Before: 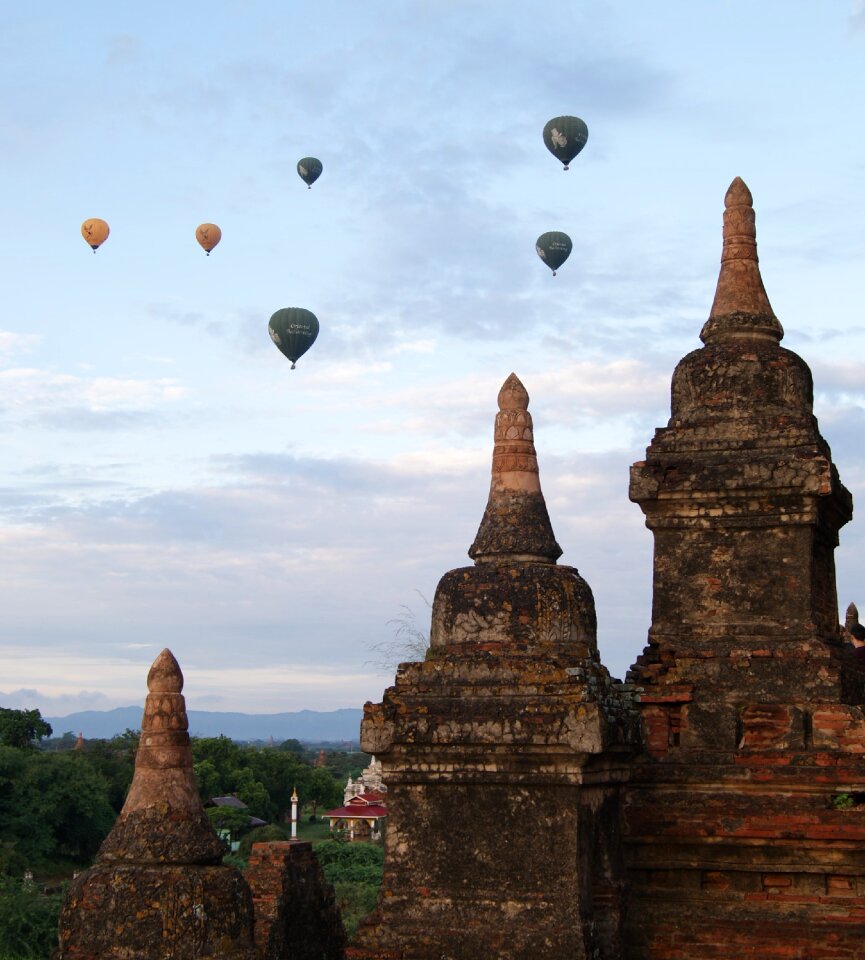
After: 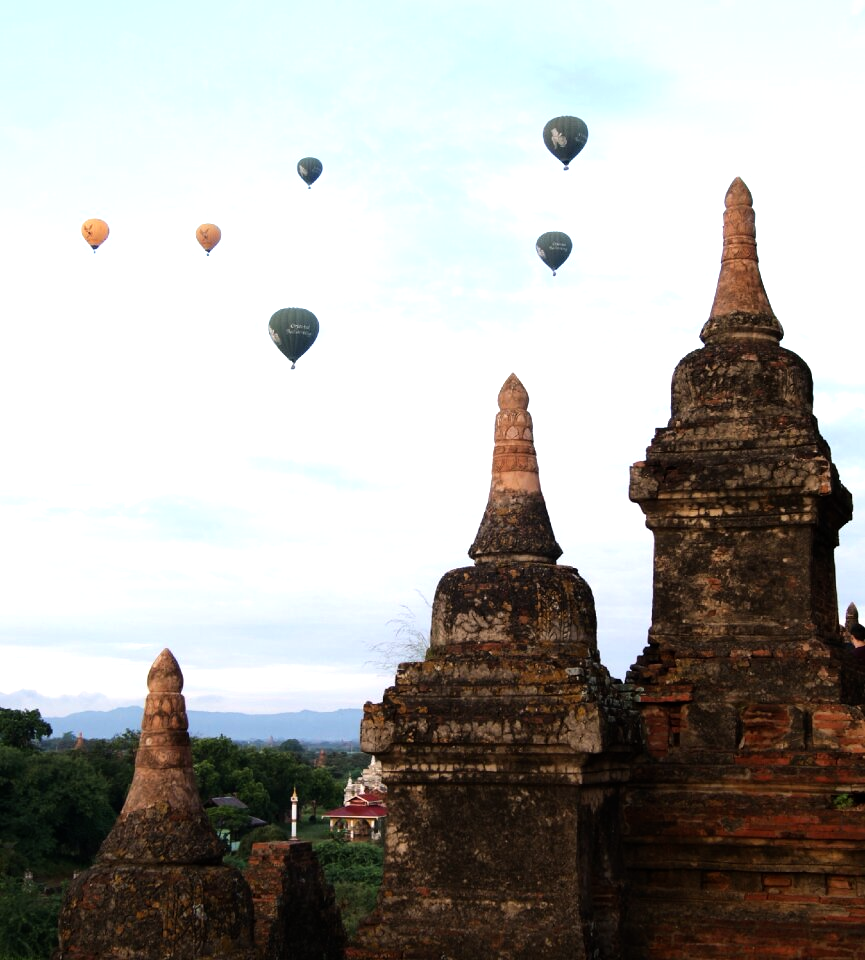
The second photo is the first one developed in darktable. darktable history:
tone equalizer: -8 EV -0.725 EV, -7 EV -0.671 EV, -6 EV -0.571 EV, -5 EV -0.371 EV, -3 EV 0.397 EV, -2 EV 0.6 EV, -1 EV 0.684 EV, +0 EV 0.745 EV, mask exposure compensation -0.501 EV
